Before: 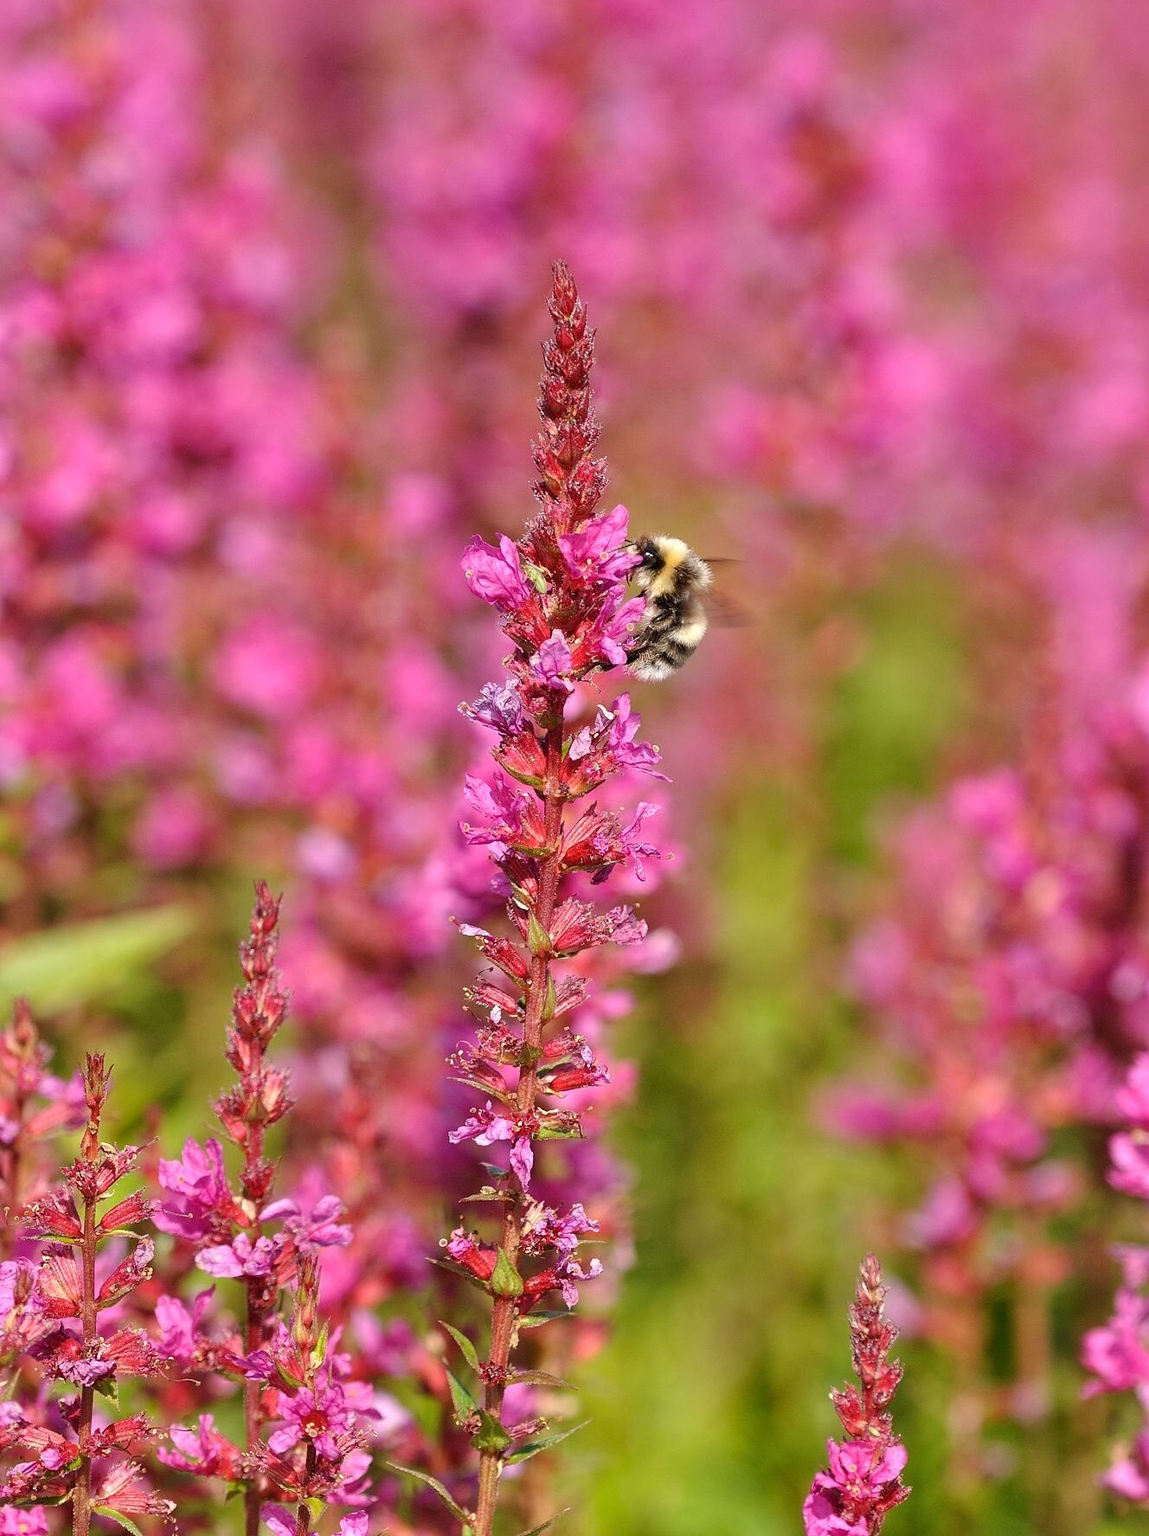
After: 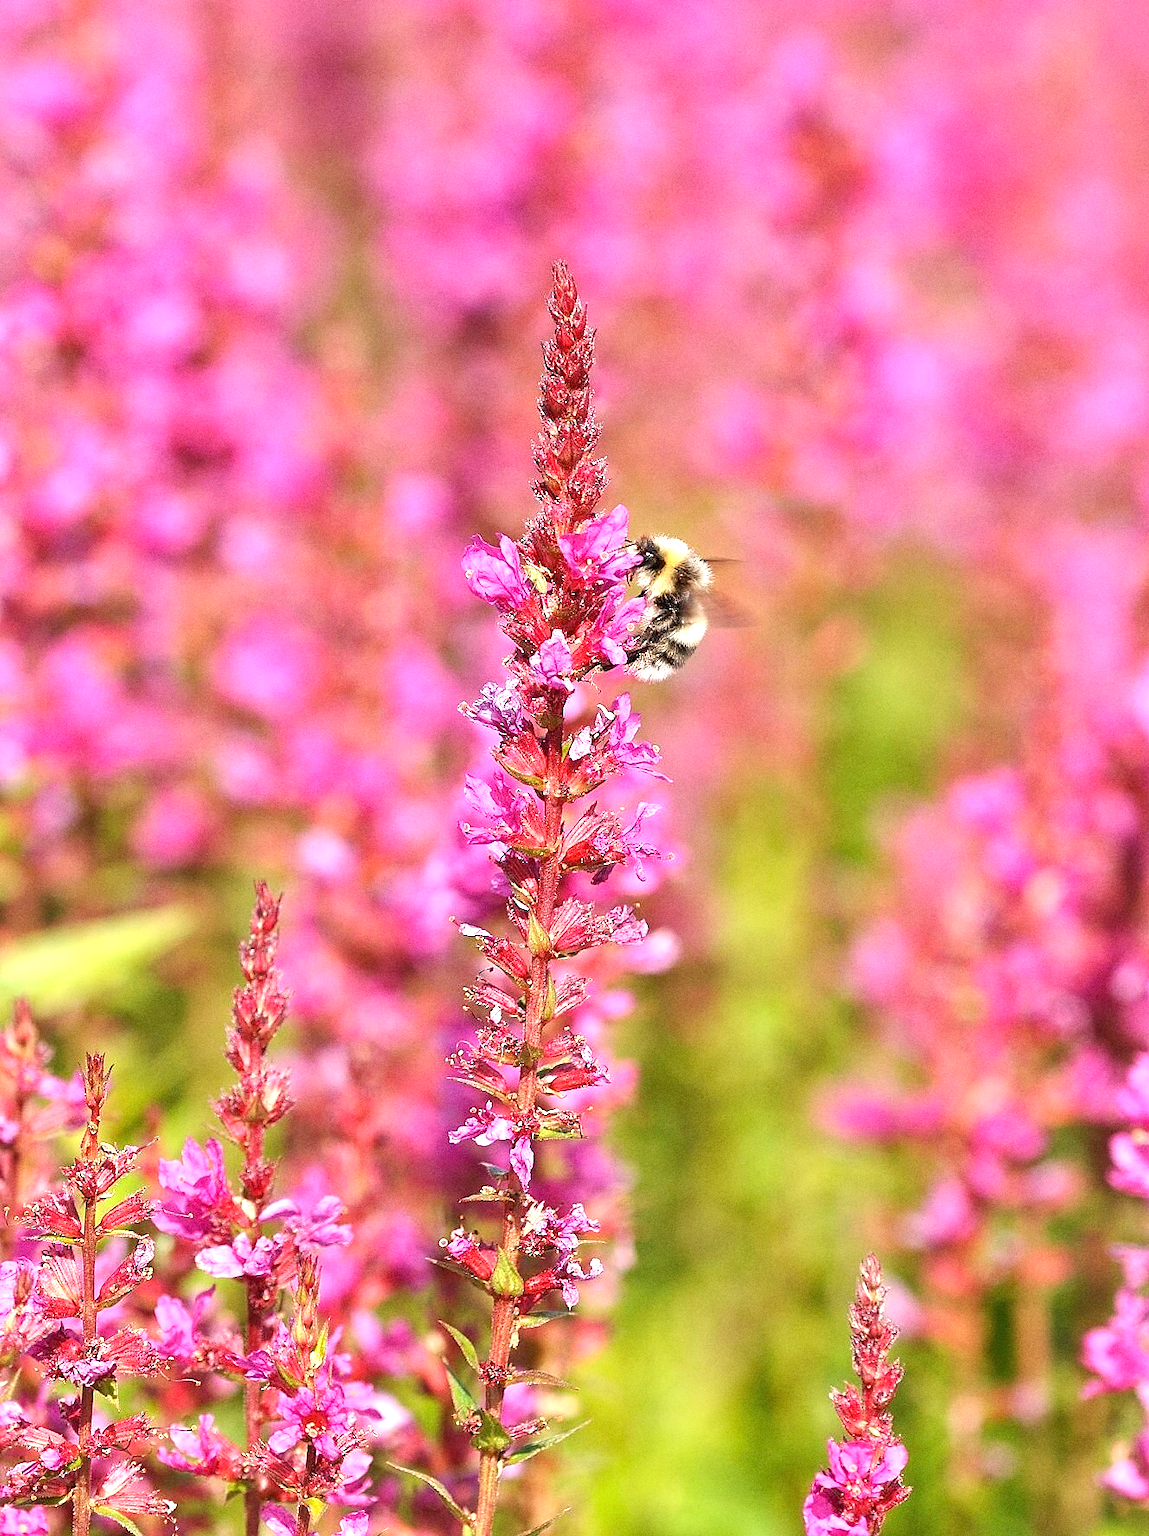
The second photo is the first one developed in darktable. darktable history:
exposure: black level correction 0, exposure 0.9 EV, compensate highlight preservation false
grain: coarseness 0.09 ISO
sharpen: radius 0.969, amount 0.604
